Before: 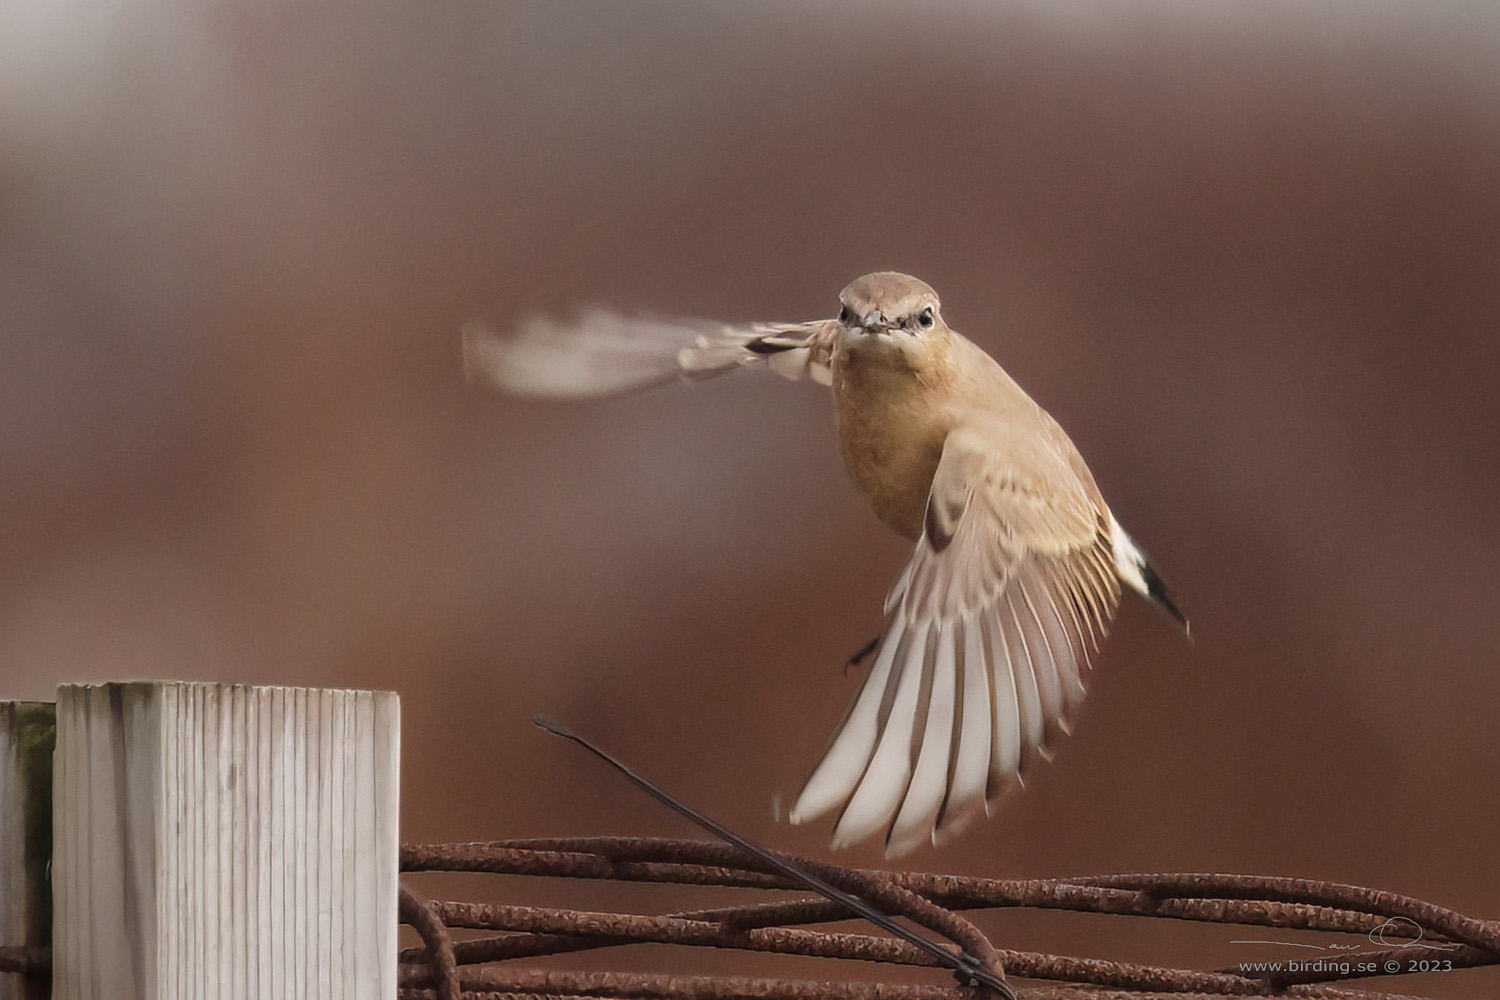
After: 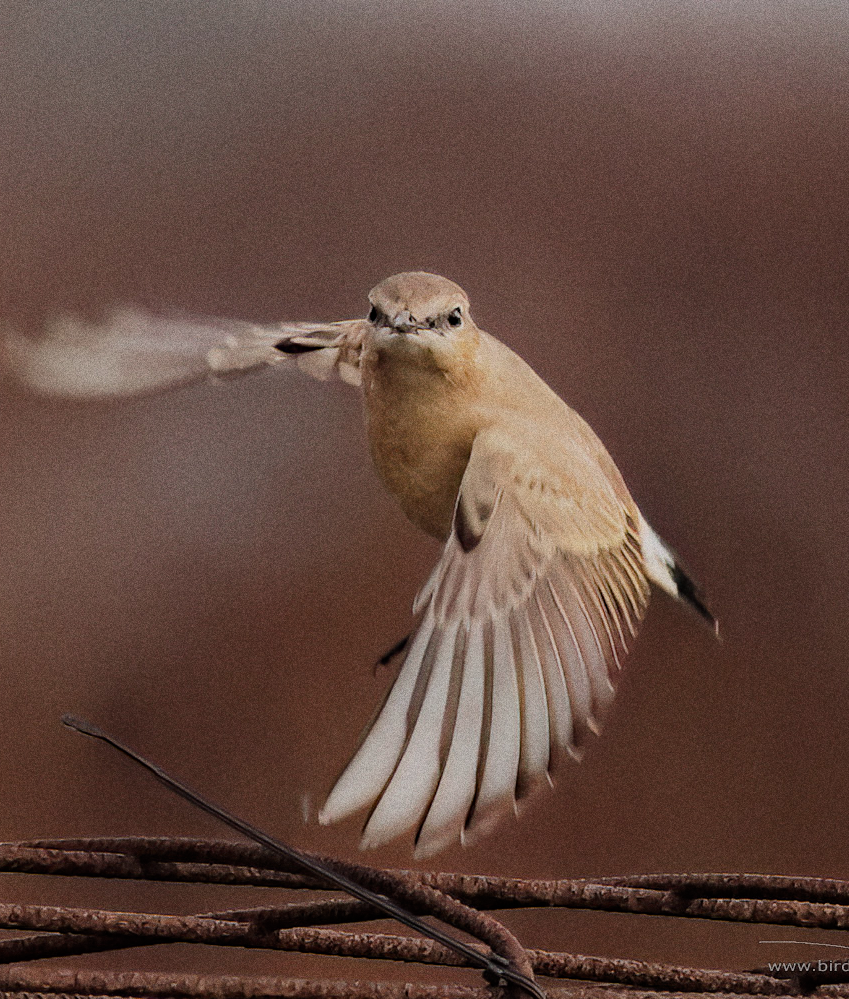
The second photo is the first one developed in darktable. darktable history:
crop: left 31.458%, top 0%, right 11.876%
filmic rgb: black relative exposure -7.15 EV, white relative exposure 5.36 EV, hardness 3.02, color science v6 (2022)
grain: coarseness 0.09 ISO, strength 40%
haze removal: compatibility mode true, adaptive false
